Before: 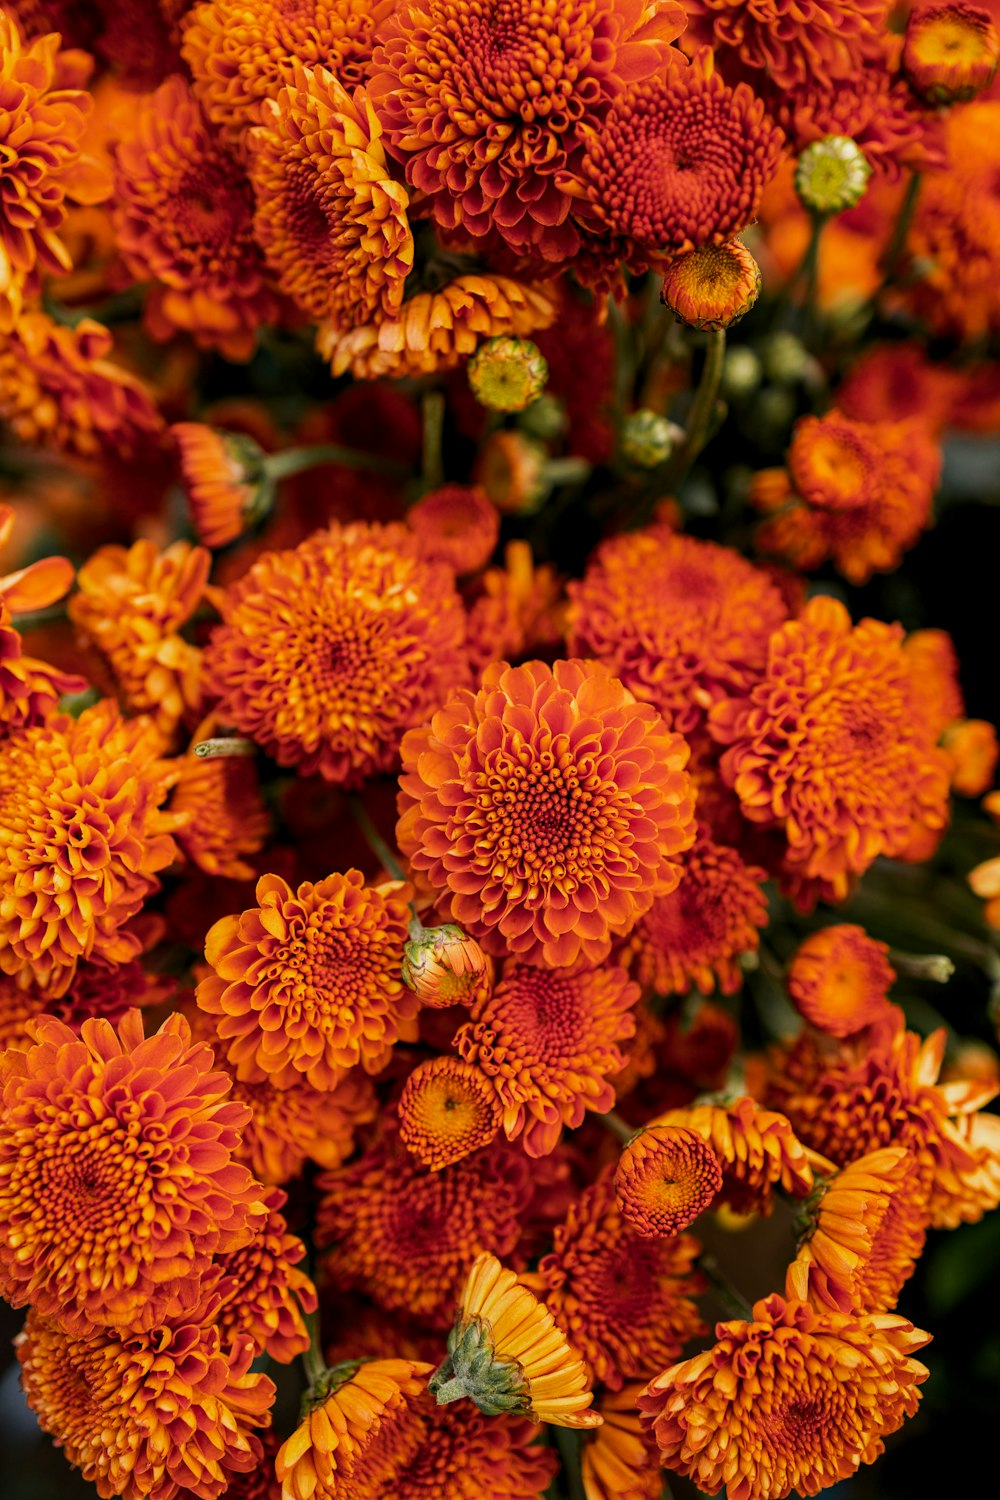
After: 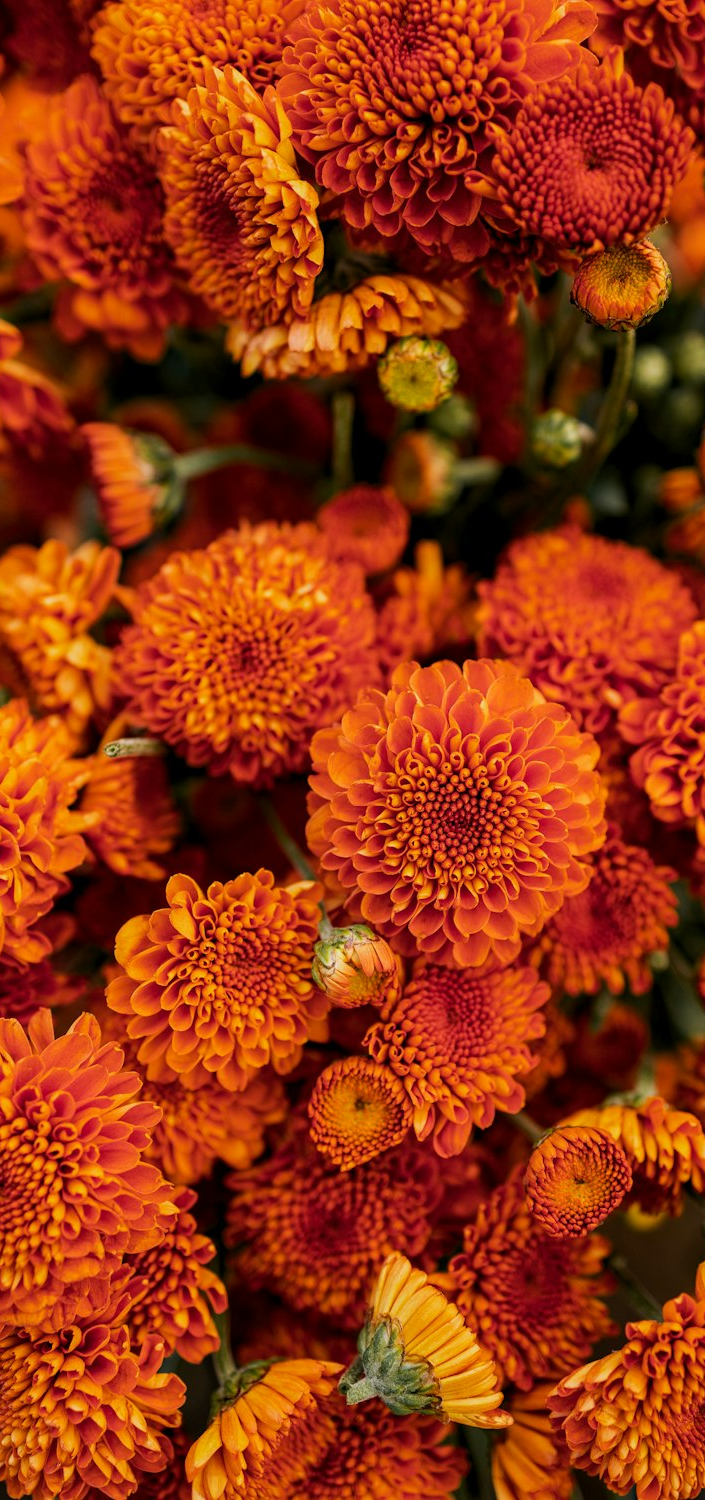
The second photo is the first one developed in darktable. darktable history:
exposure: compensate highlight preservation false
crop and rotate: left 9.08%, right 20.347%
